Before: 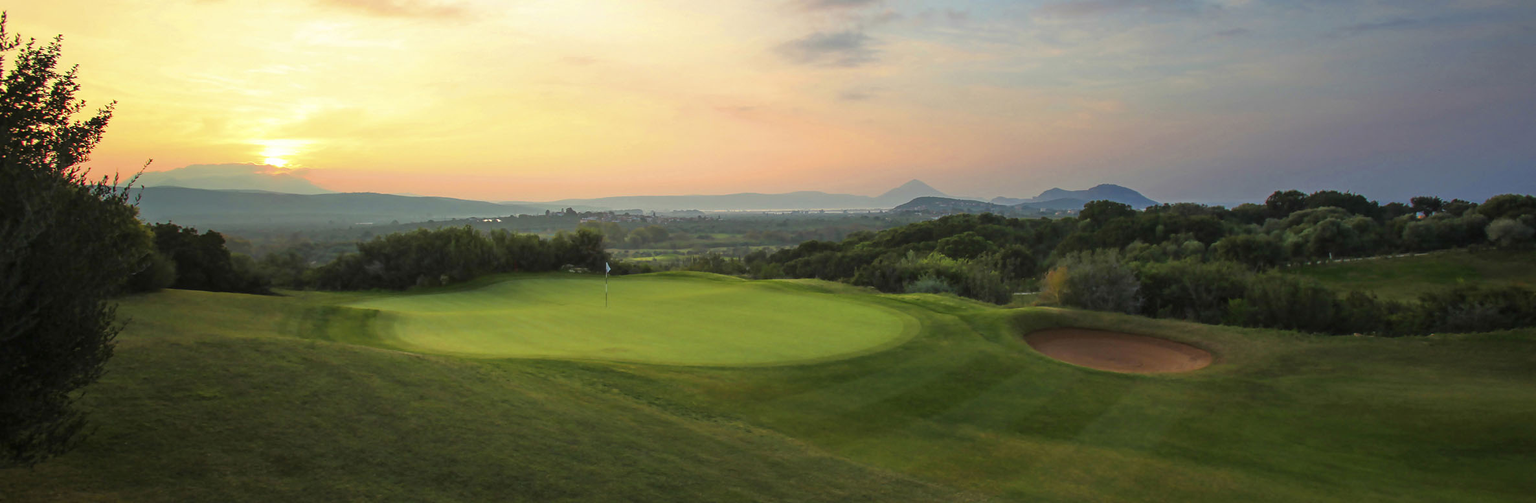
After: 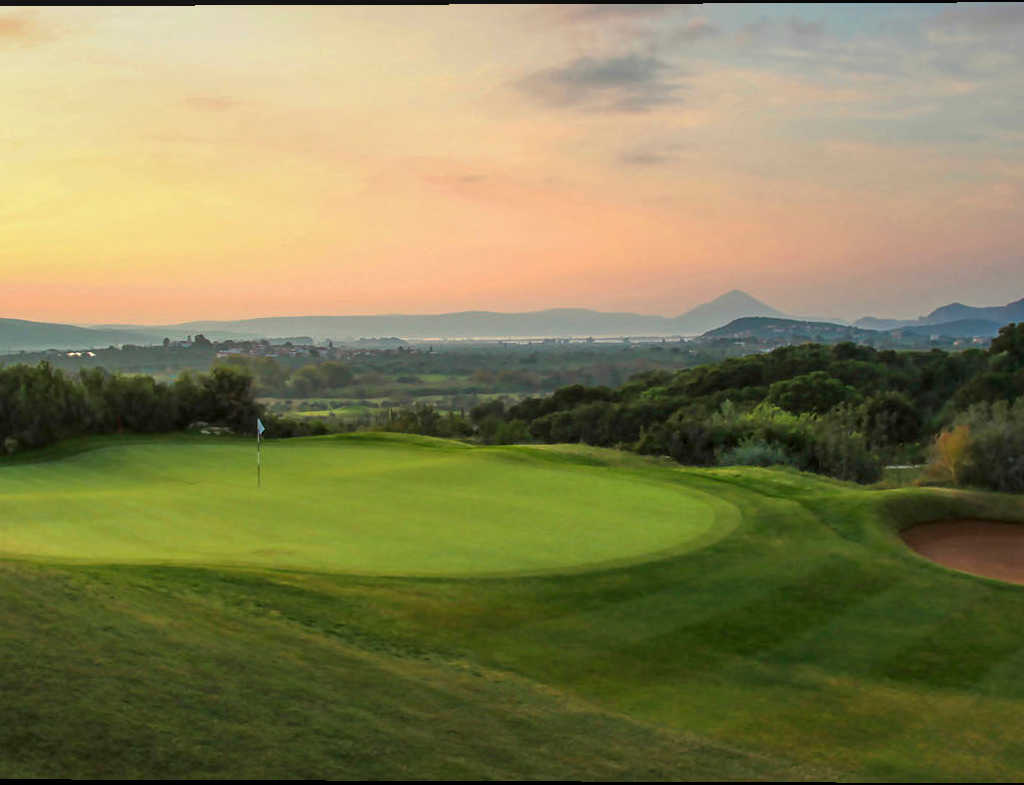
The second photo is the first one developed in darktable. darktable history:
crop: left 28.583%, right 29.231%
local contrast: on, module defaults
rotate and perspective: lens shift (vertical) 0.048, lens shift (horizontal) -0.024, automatic cropping off
